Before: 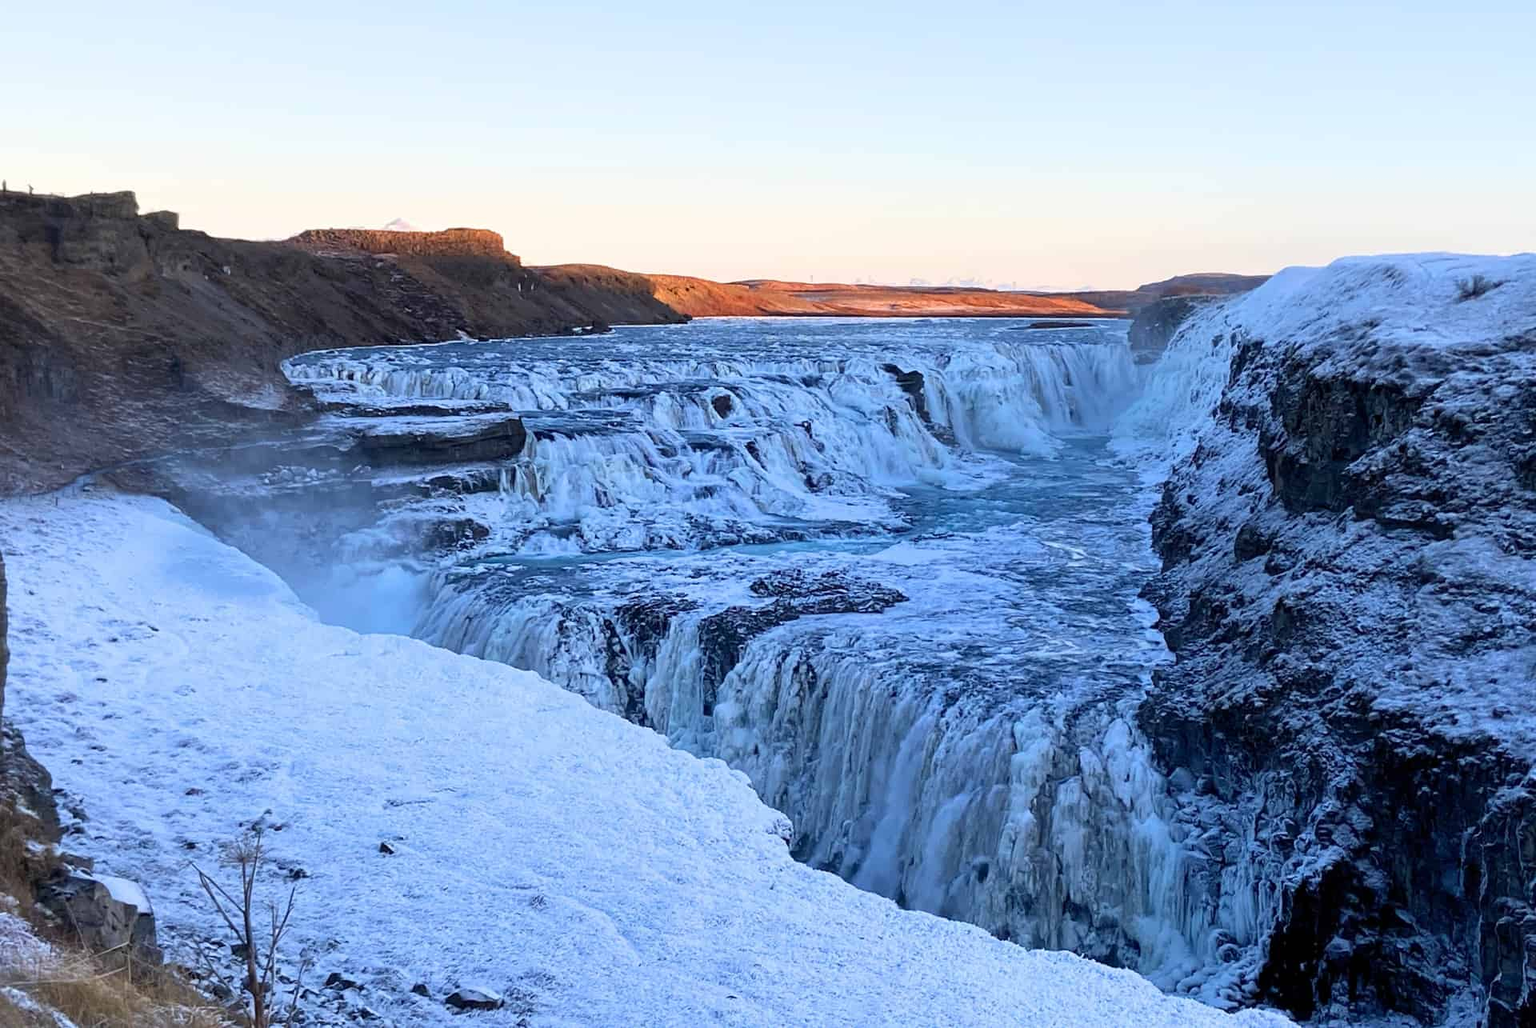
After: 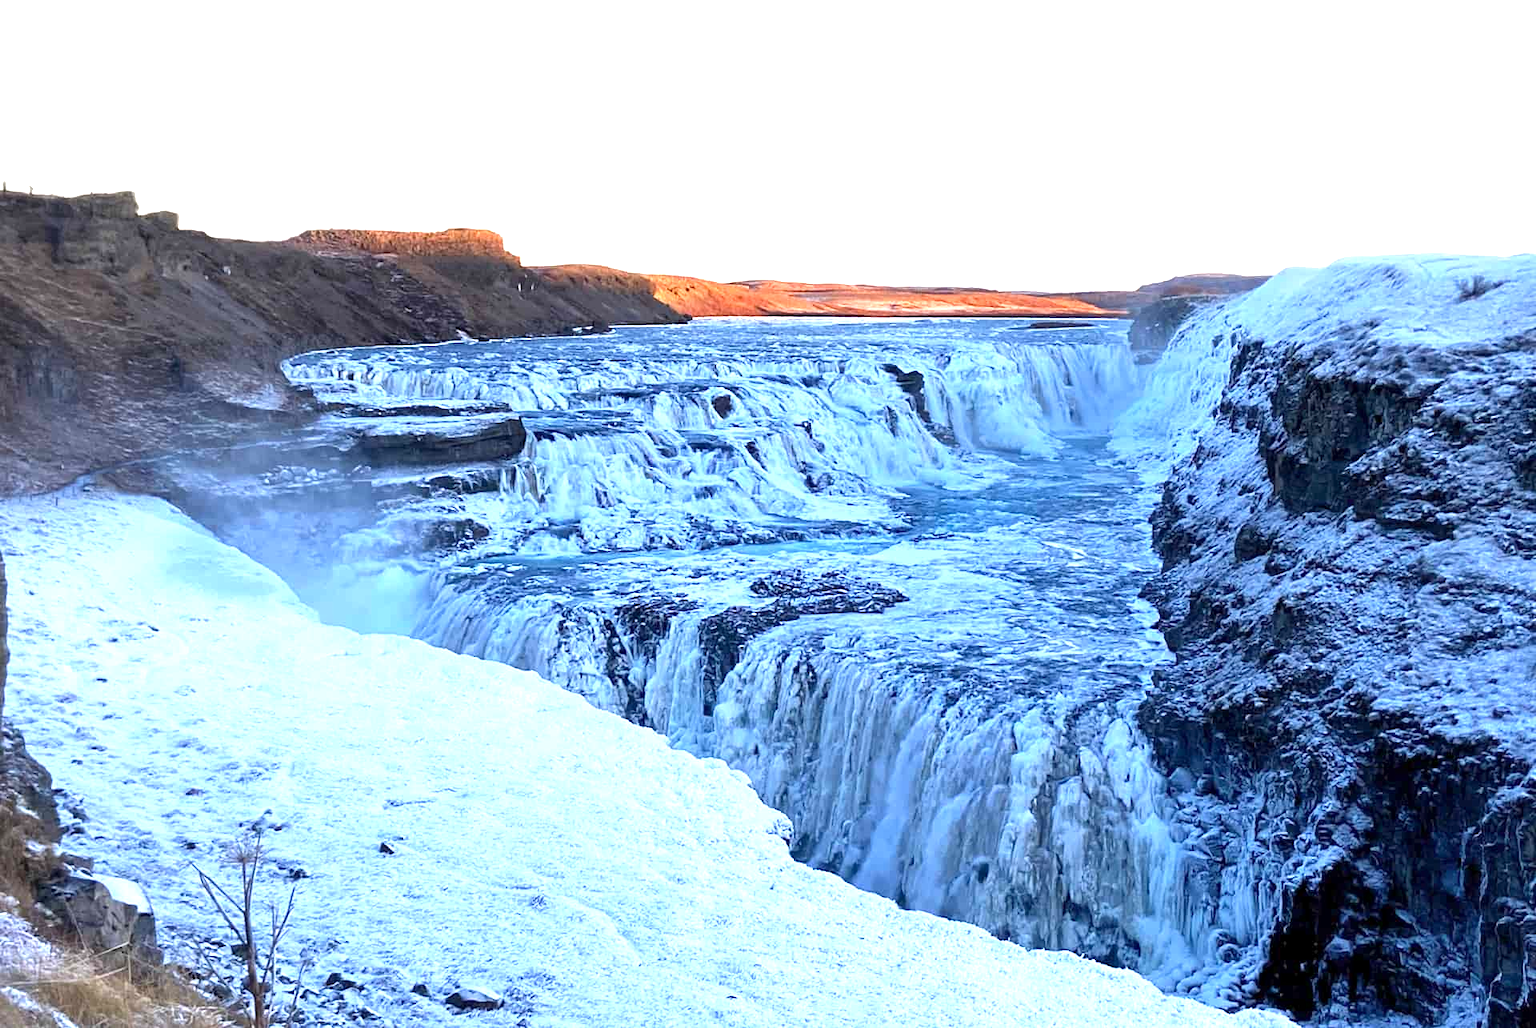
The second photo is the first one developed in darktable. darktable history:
local contrast: mode bilateral grid, contrast 99, coarseness 100, detail 108%, midtone range 0.2
exposure: exposure 1.001 EV, compensate exposure bias true, compensate highlight preservation false
